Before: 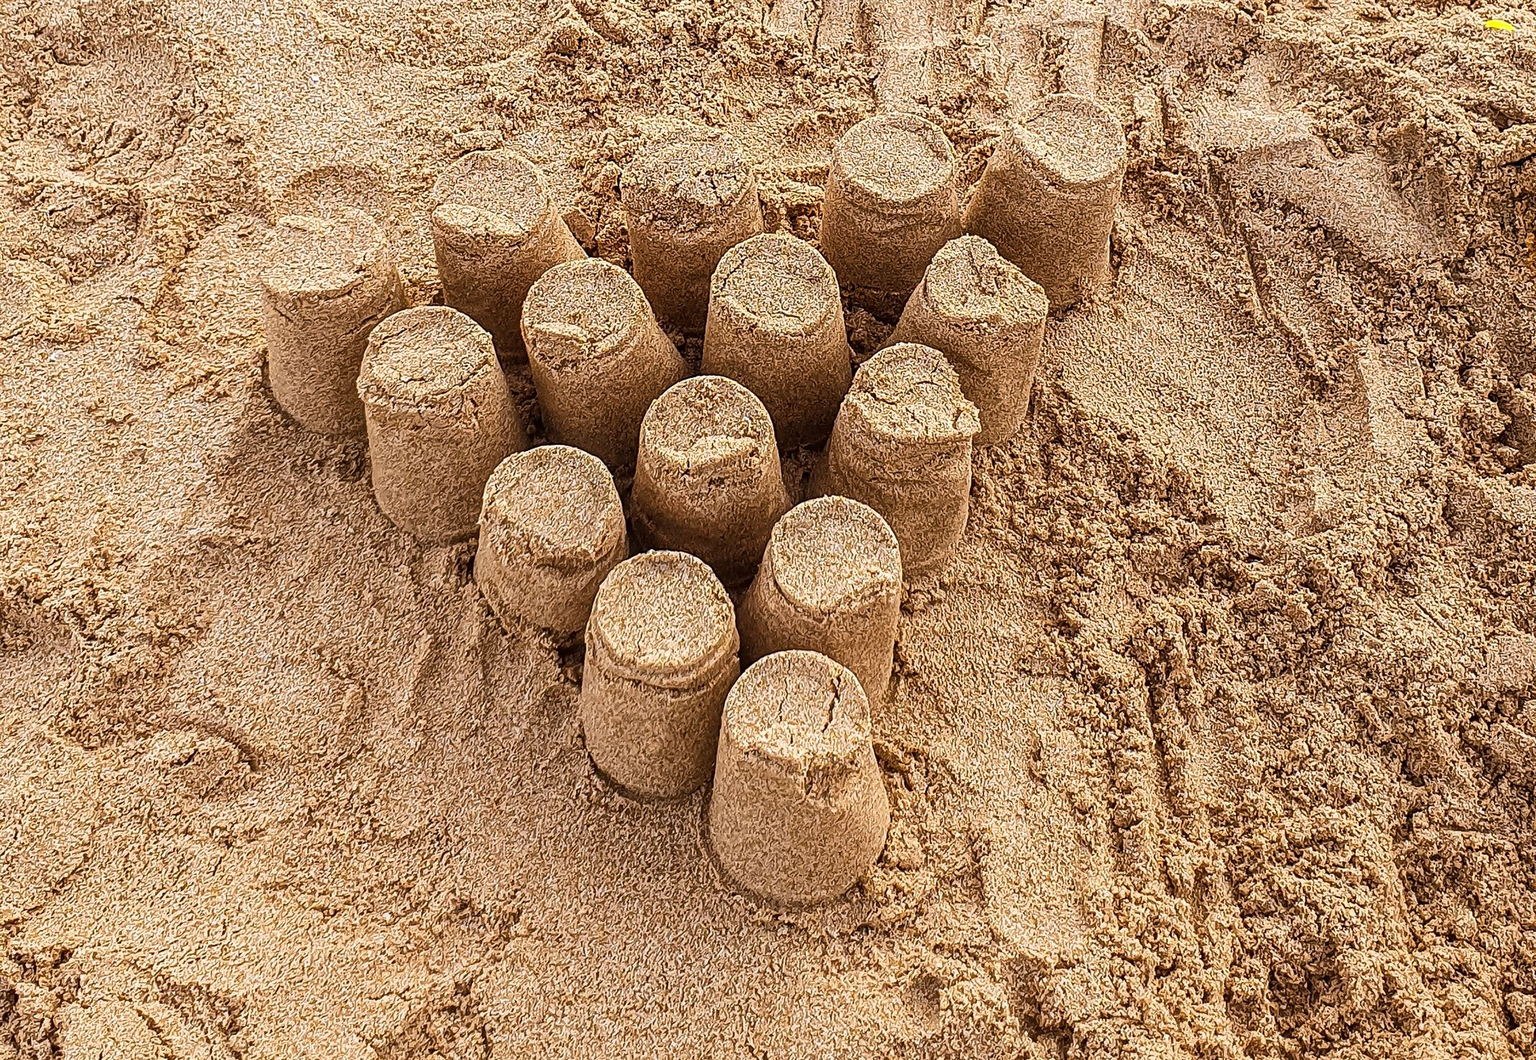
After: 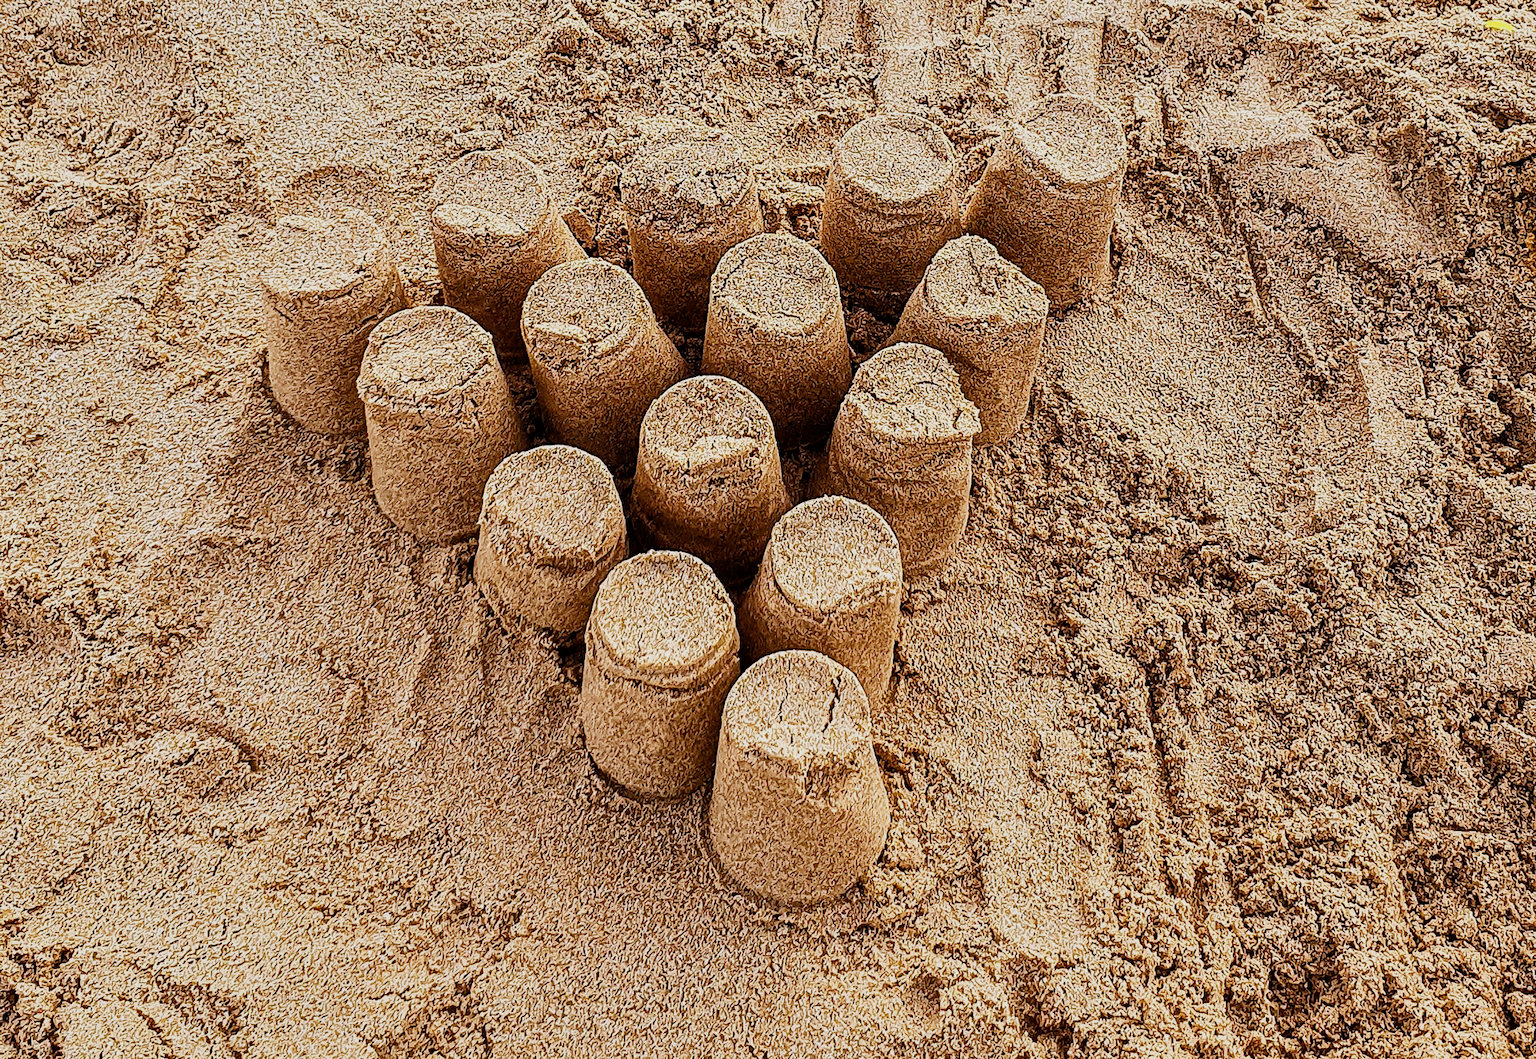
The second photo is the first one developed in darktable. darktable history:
shadows and highlights: low approximation 0.01, soften with gaussian
color zones: curves: ch0 [(0, 0.497) (0.143, 0.5) (0.286, 0.5) (0.429, 0.483) (0.571, 0.116) (0.714, -0.006) (0.857, 0.28) (1, 0.497)]
filmic rgb: black relative exposure -16 EV, white relative exposure 5.31 EV, hardness 5.9, contrast 1.25, preserve chrominance no, color science v5 (2021)
